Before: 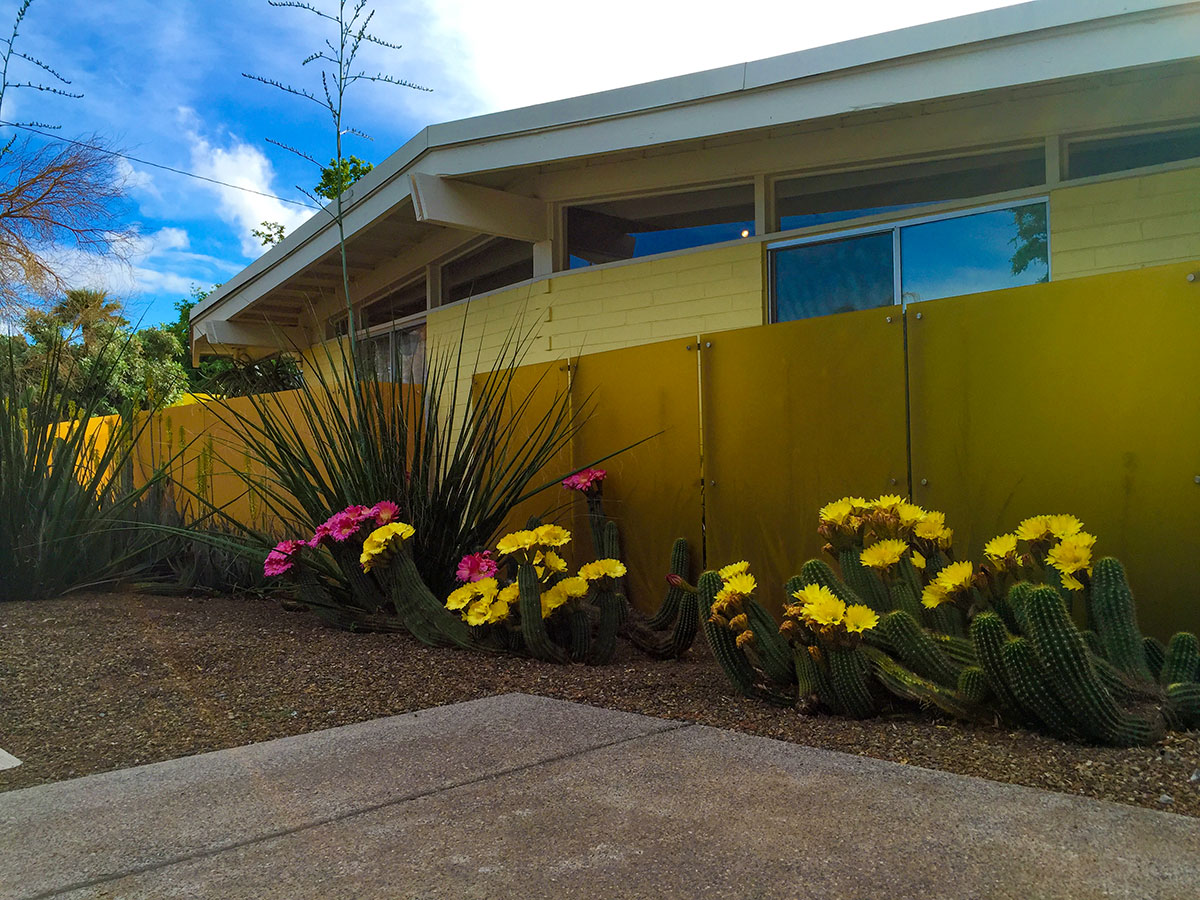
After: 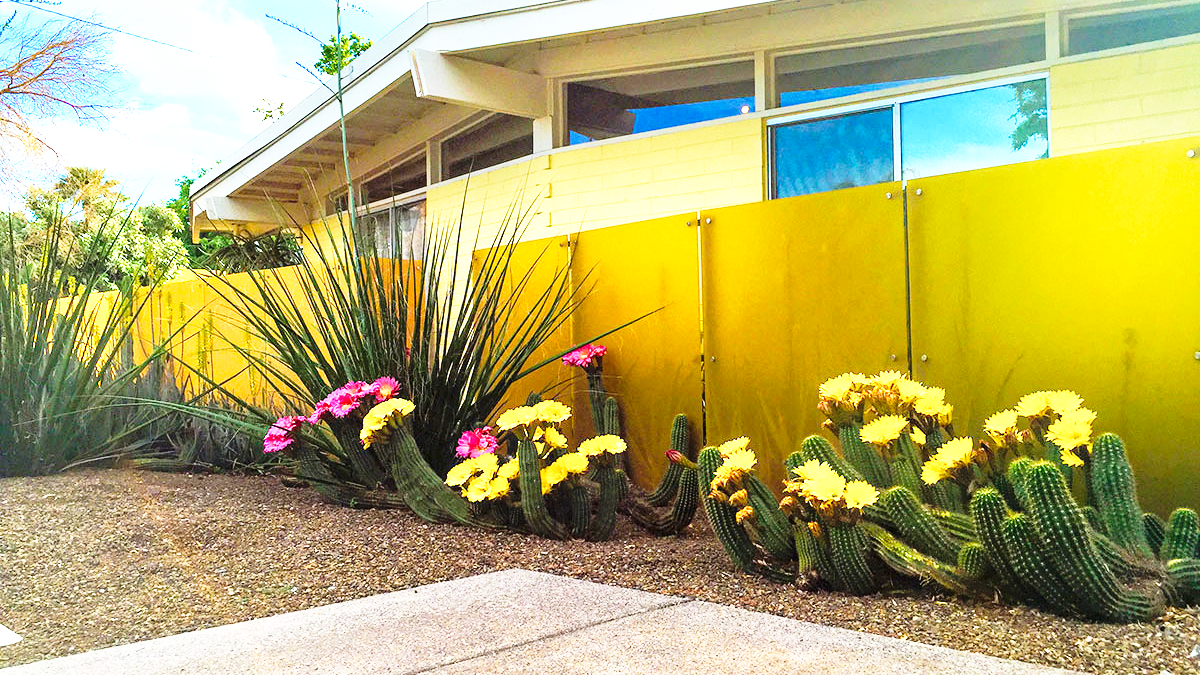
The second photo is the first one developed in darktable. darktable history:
crop: top 13.819%, bottom 11.169%
base curve: curves: ch0 [(0, 0) (0.026, 0.03) (0.109, 0.232) (0.351, 0.748) (0.669, 0.968) (1, 1)], preserve colors none
exposure: black level correction 0, exposure 1.625 EV, compensate exposure bias true, compensate highlight preservation false
